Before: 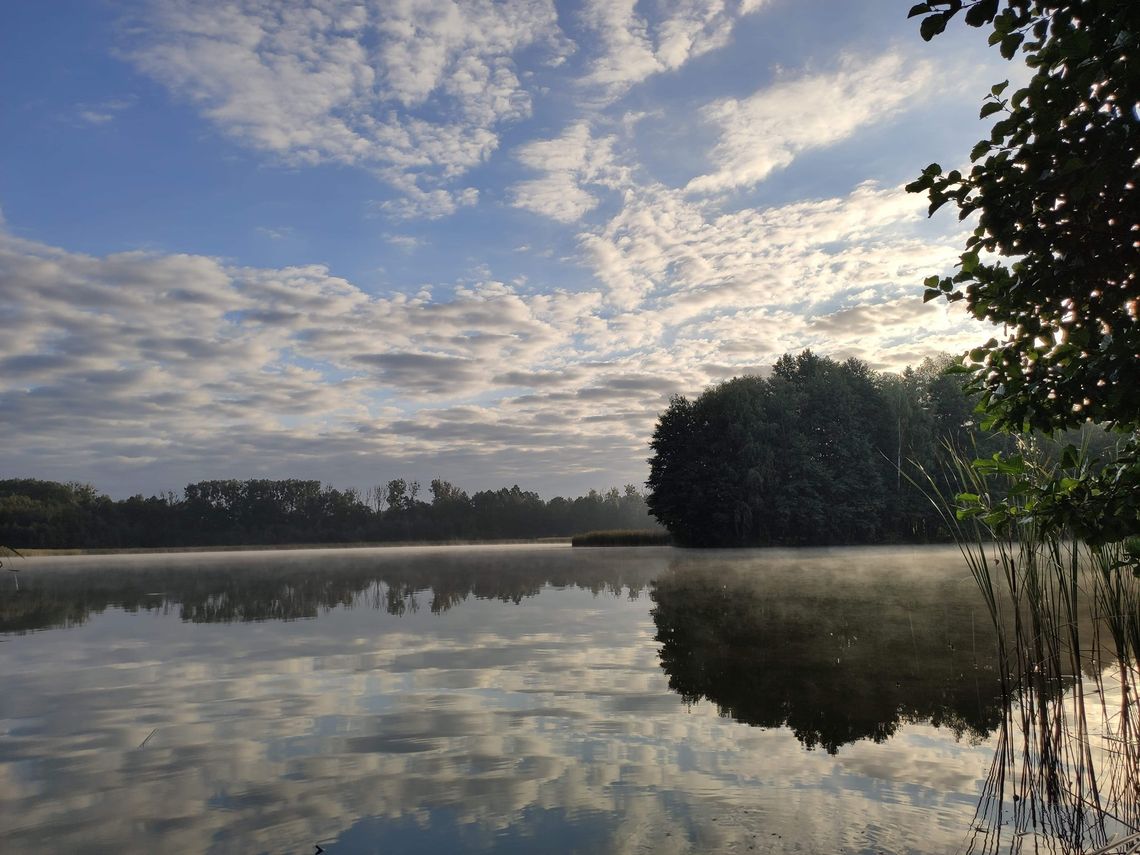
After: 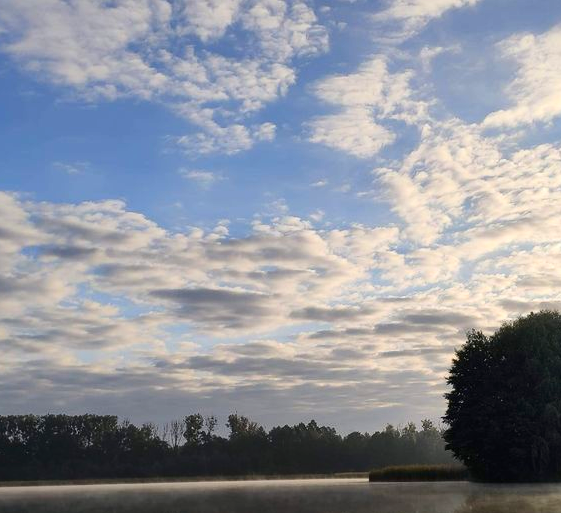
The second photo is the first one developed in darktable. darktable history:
crop: left 17.835%, top 7.675%, right 32.881%, bottom 32.213%
contrast brightness saturation: contrast 0.18, saturation 0.3
tone equalizer: on, module defaults
